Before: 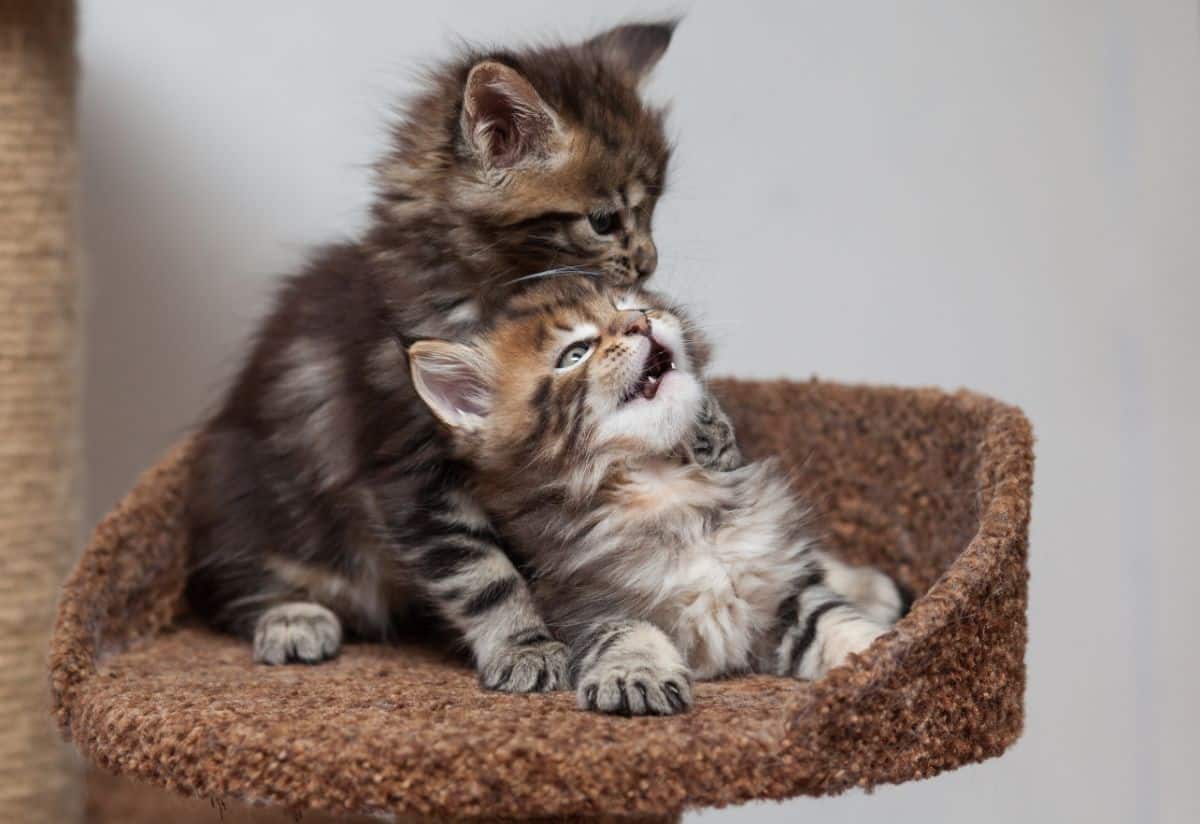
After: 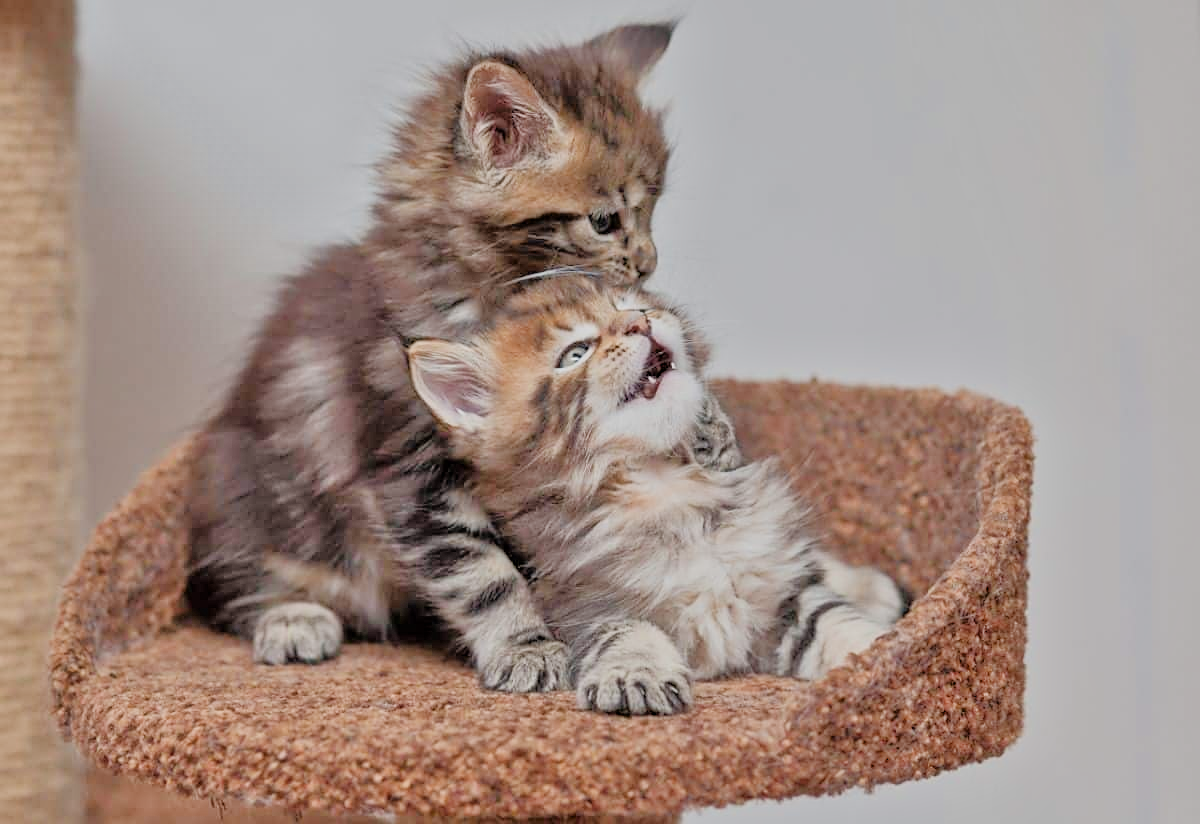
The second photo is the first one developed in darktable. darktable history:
exposure: exposure 0.081 EV, compensate highlight preservation false
sharpen: on, module defaults
tone equalizer: -8 EV 2 EV, -7 EV 1.97 EV, -6 EV 1.99 EV, -5 EV 1.99 EV, -4 EV 1.97 EV, -3 EV 1.48 EV, -2 EV 0.98 EV, -1 EV 0.5 EV
filmic rgb: black relative exposure -6.94 EV, white relative exposure 5.65 EV, hardness 2.86
